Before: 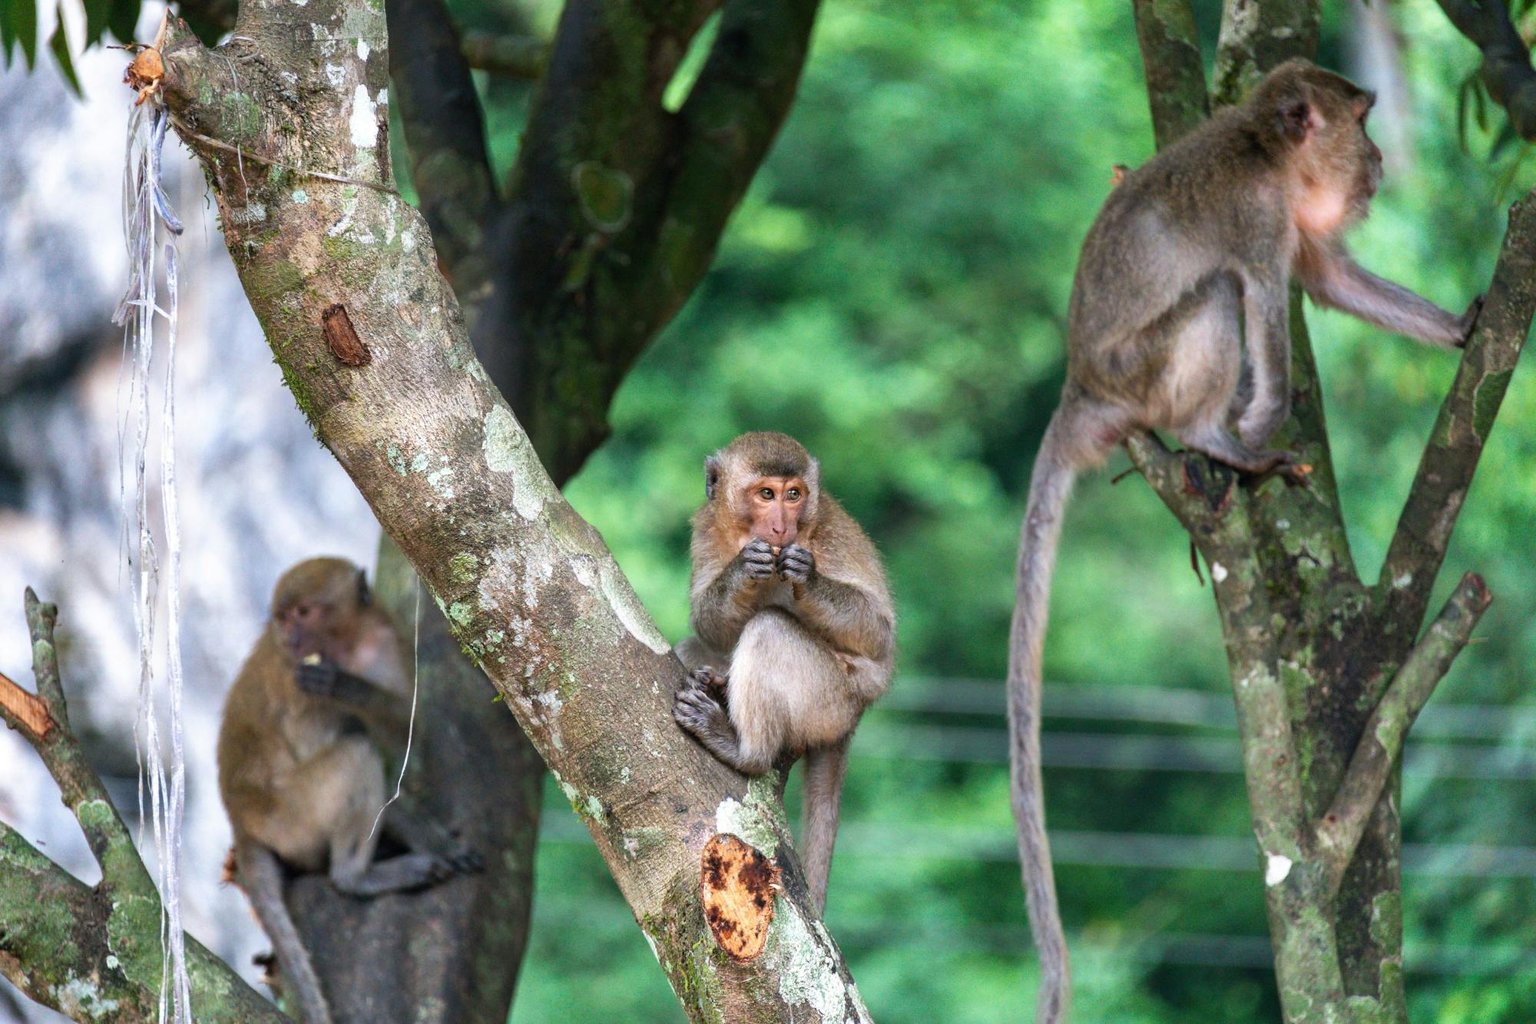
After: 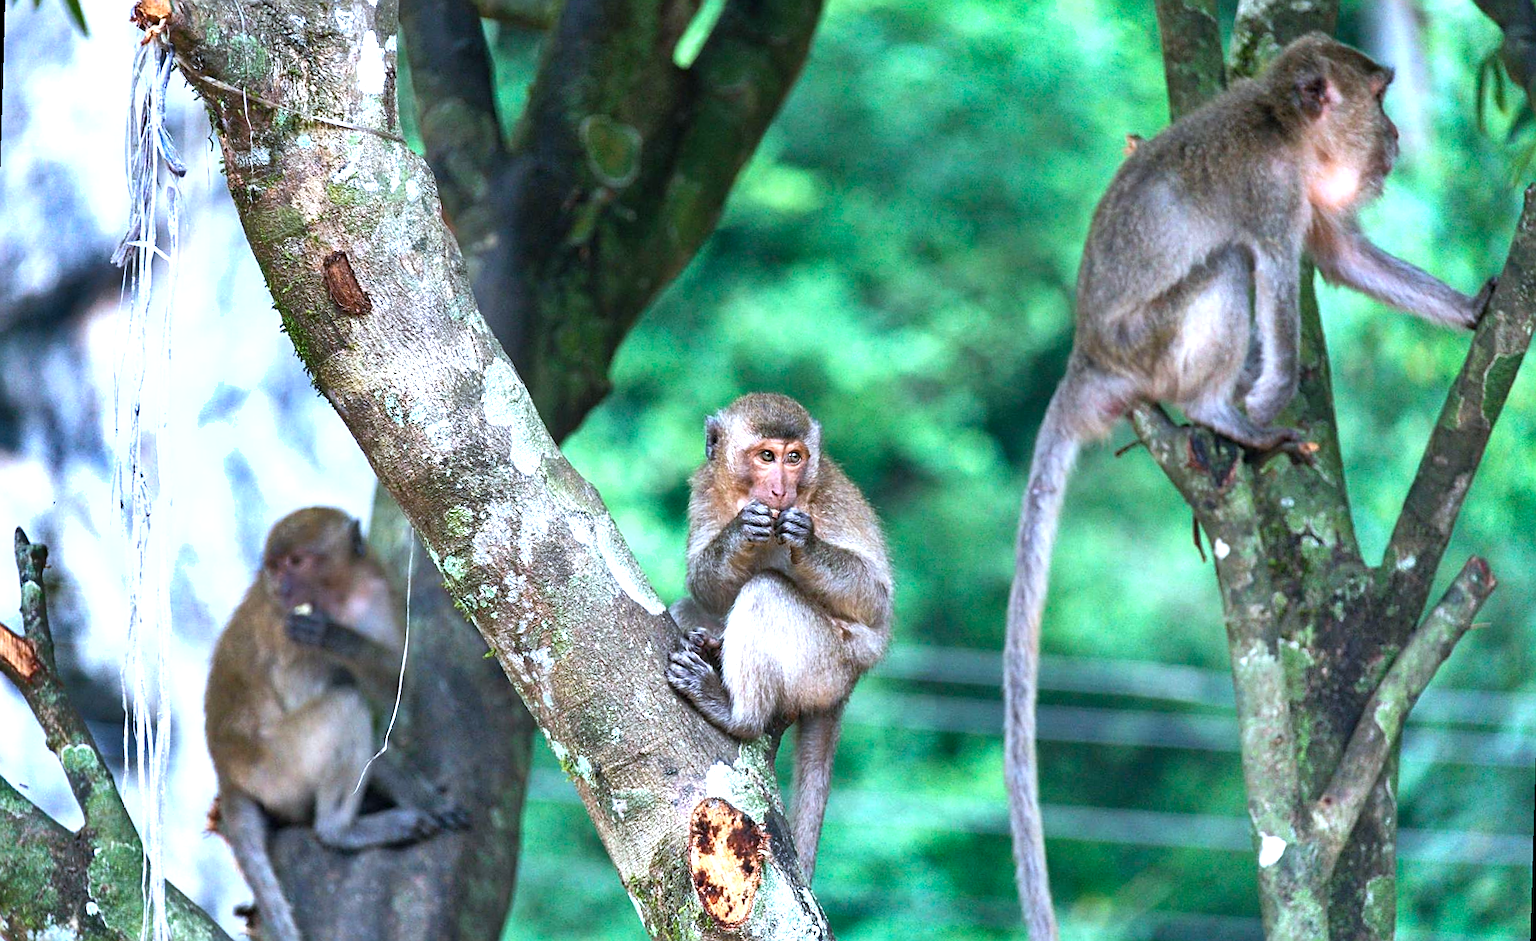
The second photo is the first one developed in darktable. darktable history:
crop: left 1.507%, top 6.147%, right 1.379%, bottom 6.637%
color calibration: x 0.38, y 0.39, temperature 4086.04 K
sharpen: amount 0.478
shadows and highlights: shadows 25, highlights -48, soften with gaussian
exposure: exposure 0.766 EV, compensate highlight preservation false
rotate and perspective: rotation 1.72°, automatic cropping off
